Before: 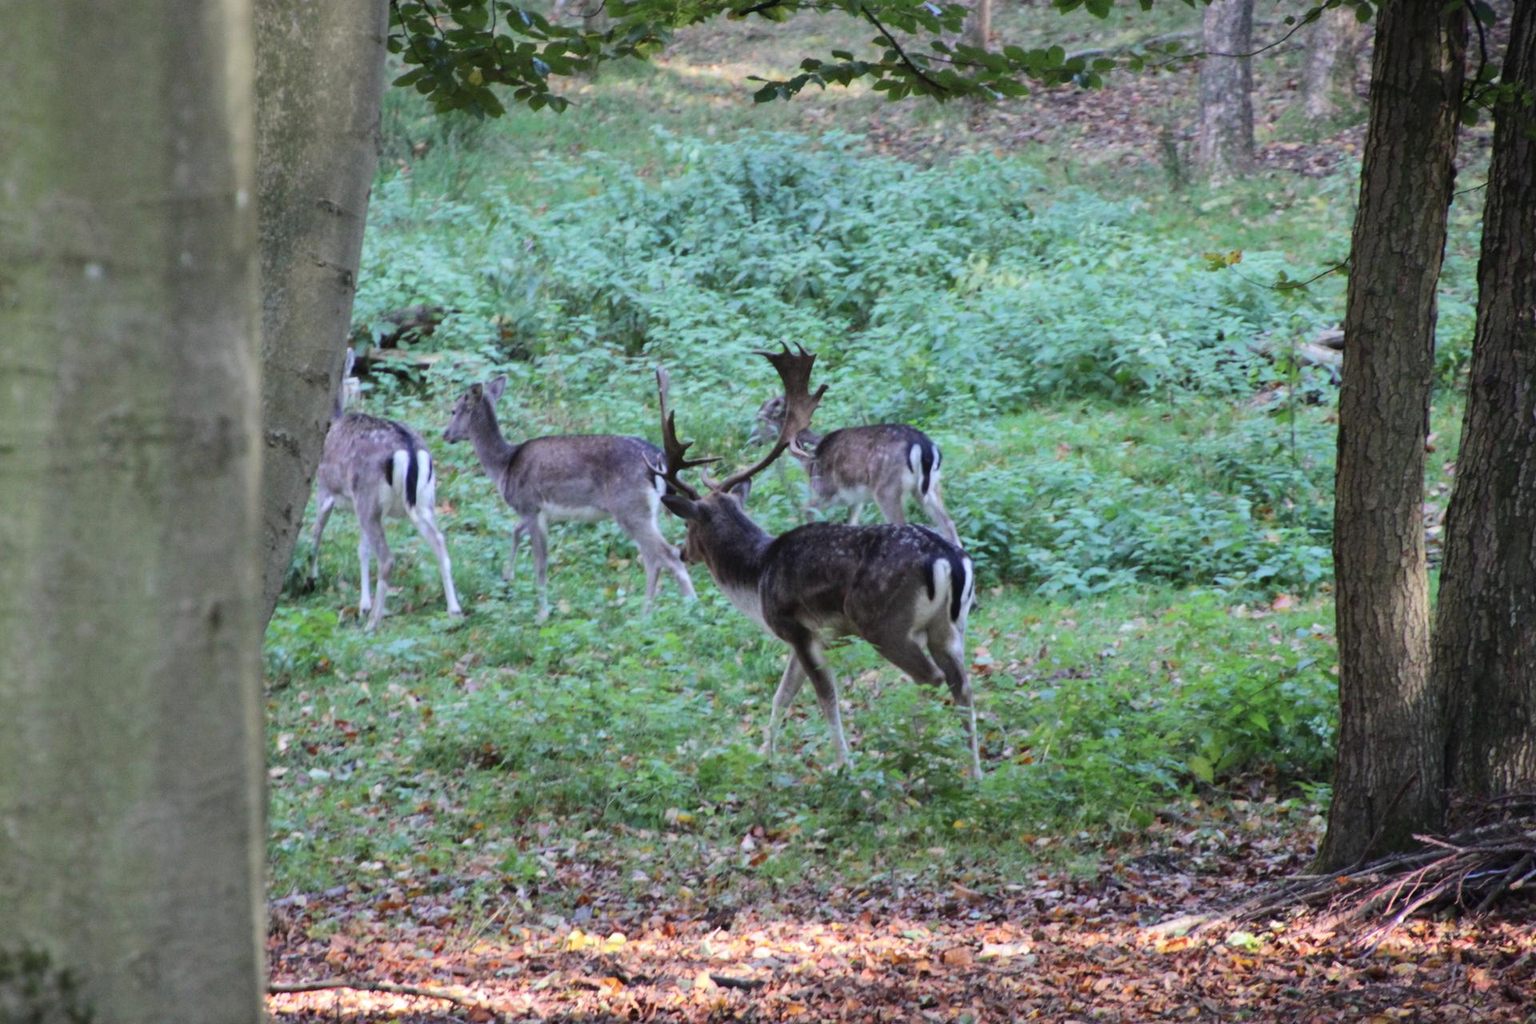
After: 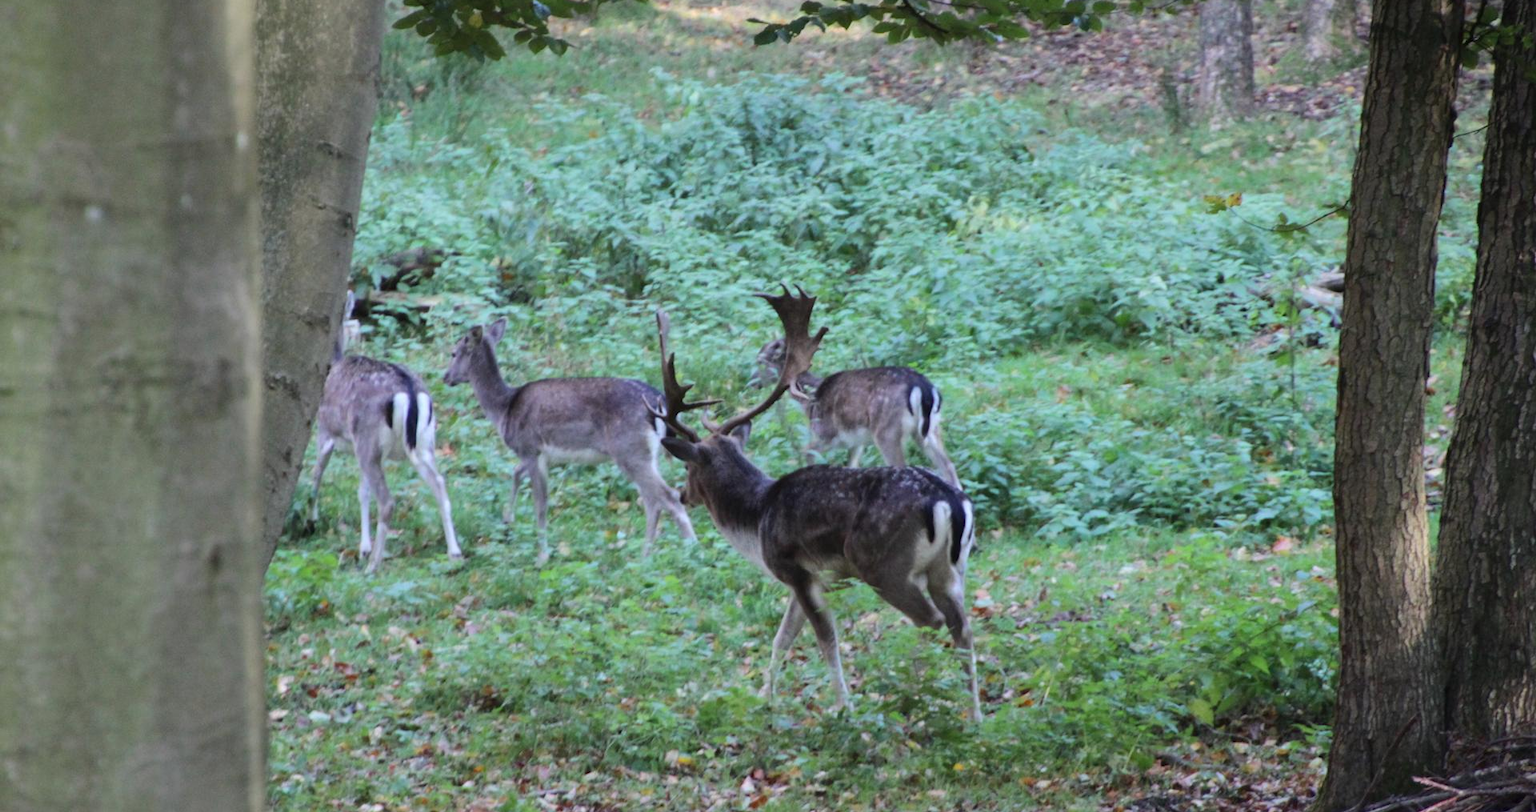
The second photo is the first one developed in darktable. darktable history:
crop and rotate: top 5.659%, bottom 14.952%
